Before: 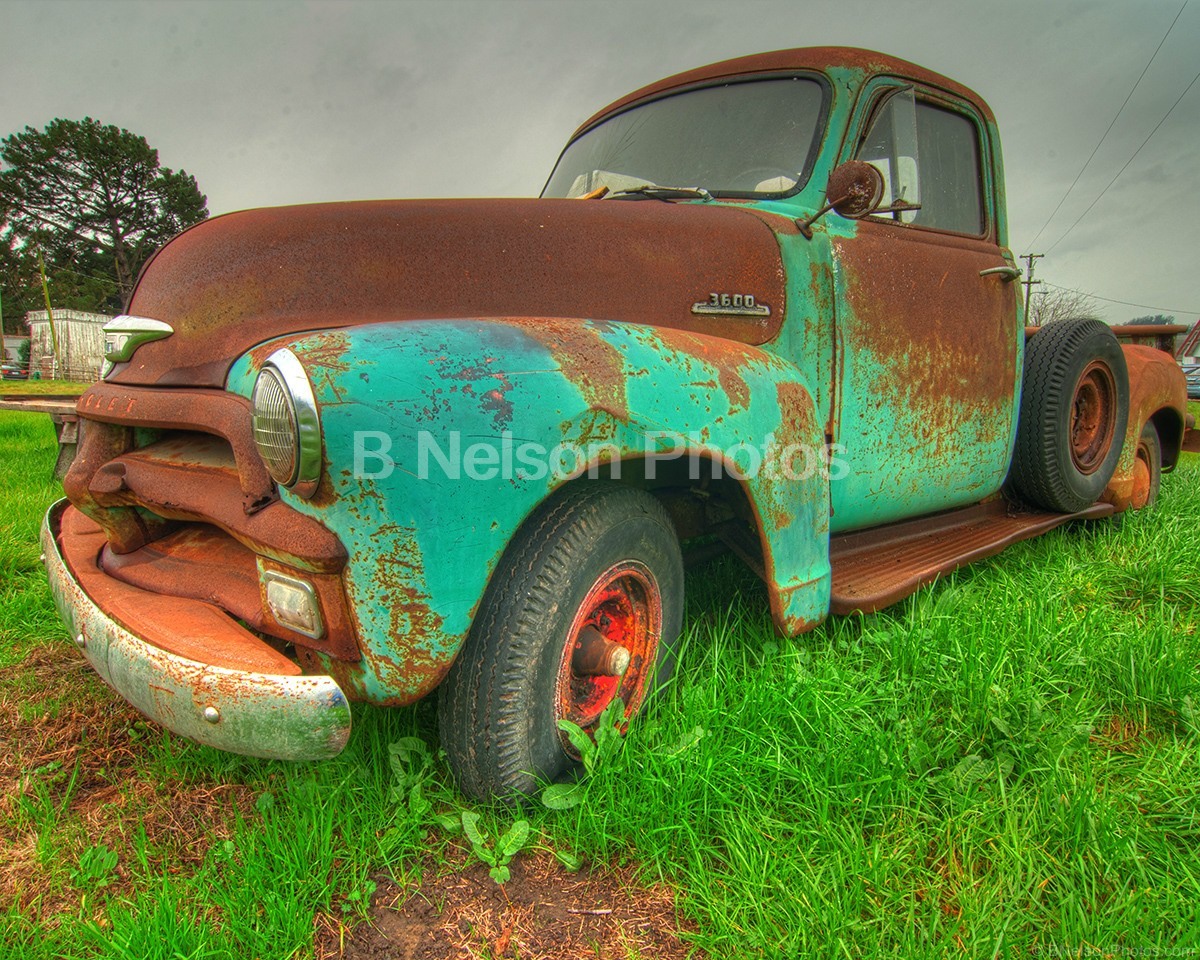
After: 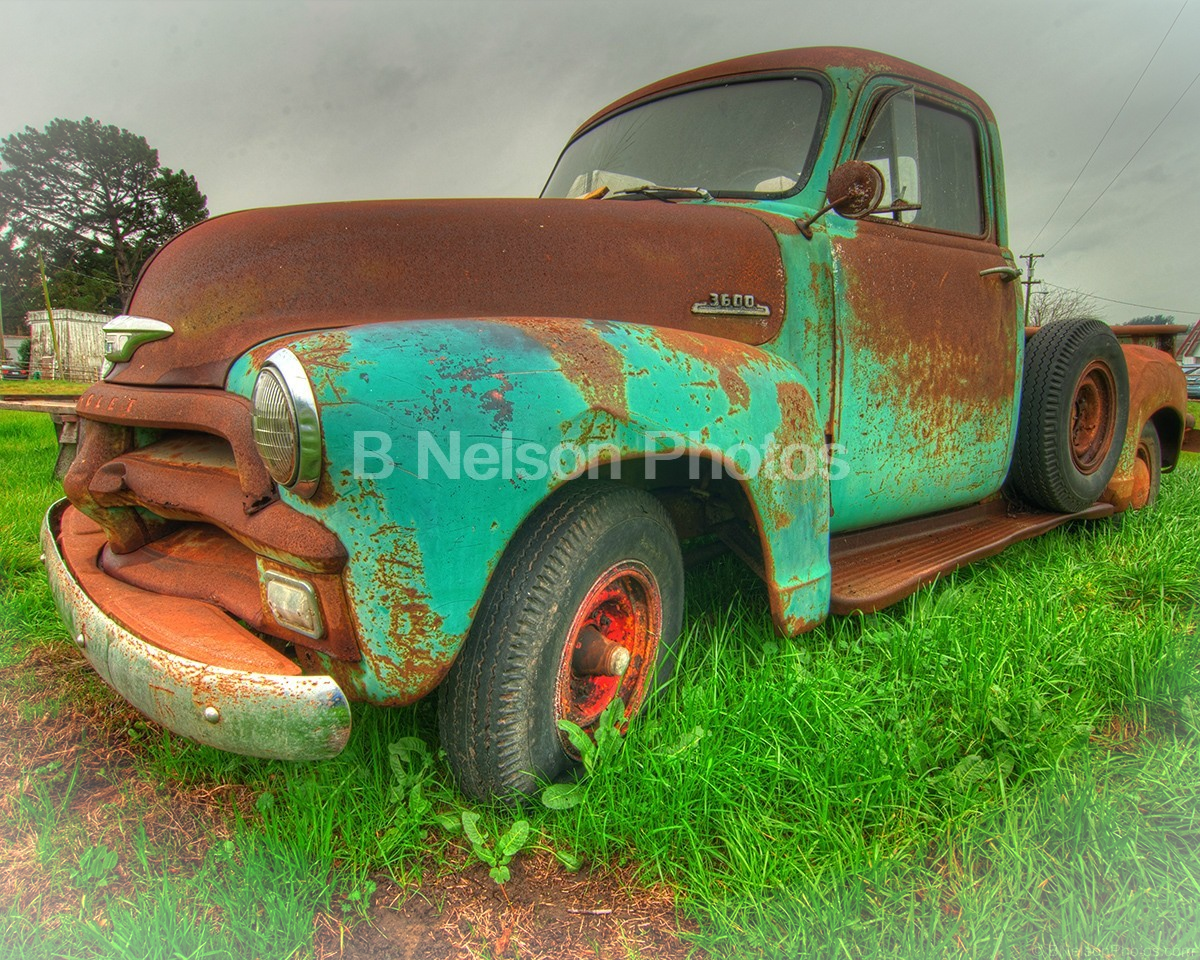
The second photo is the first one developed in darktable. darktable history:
vignetting: fall-off start 100.73%, brightness 0.281, saturation -0.003, width/height ratio 1.303, unbound false
